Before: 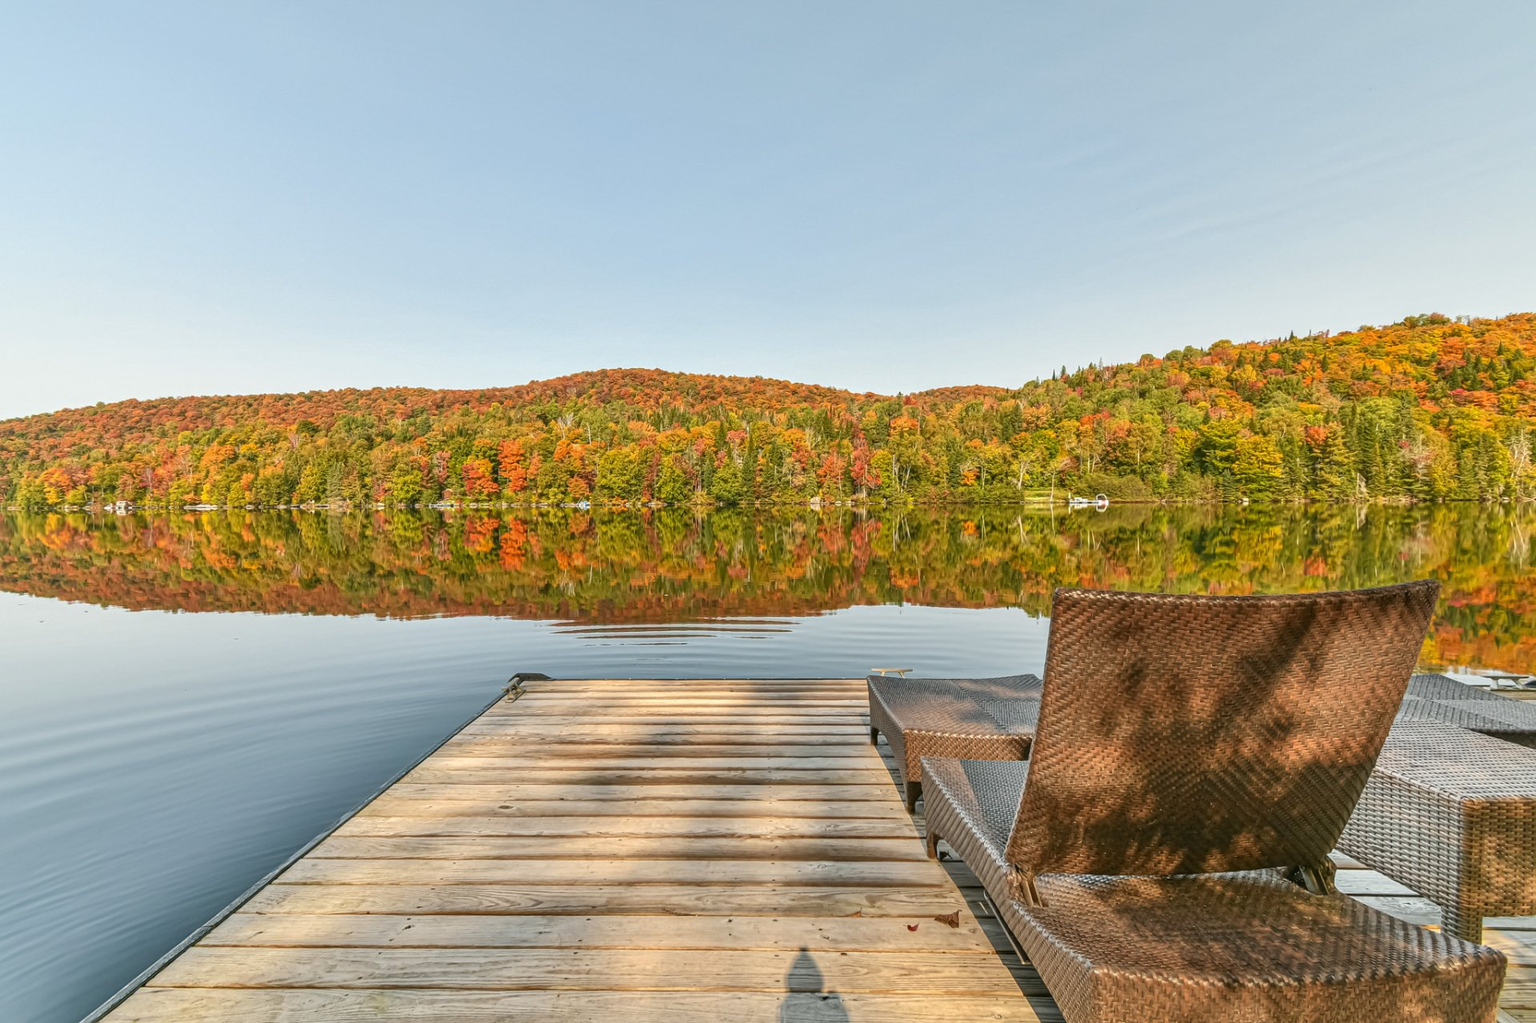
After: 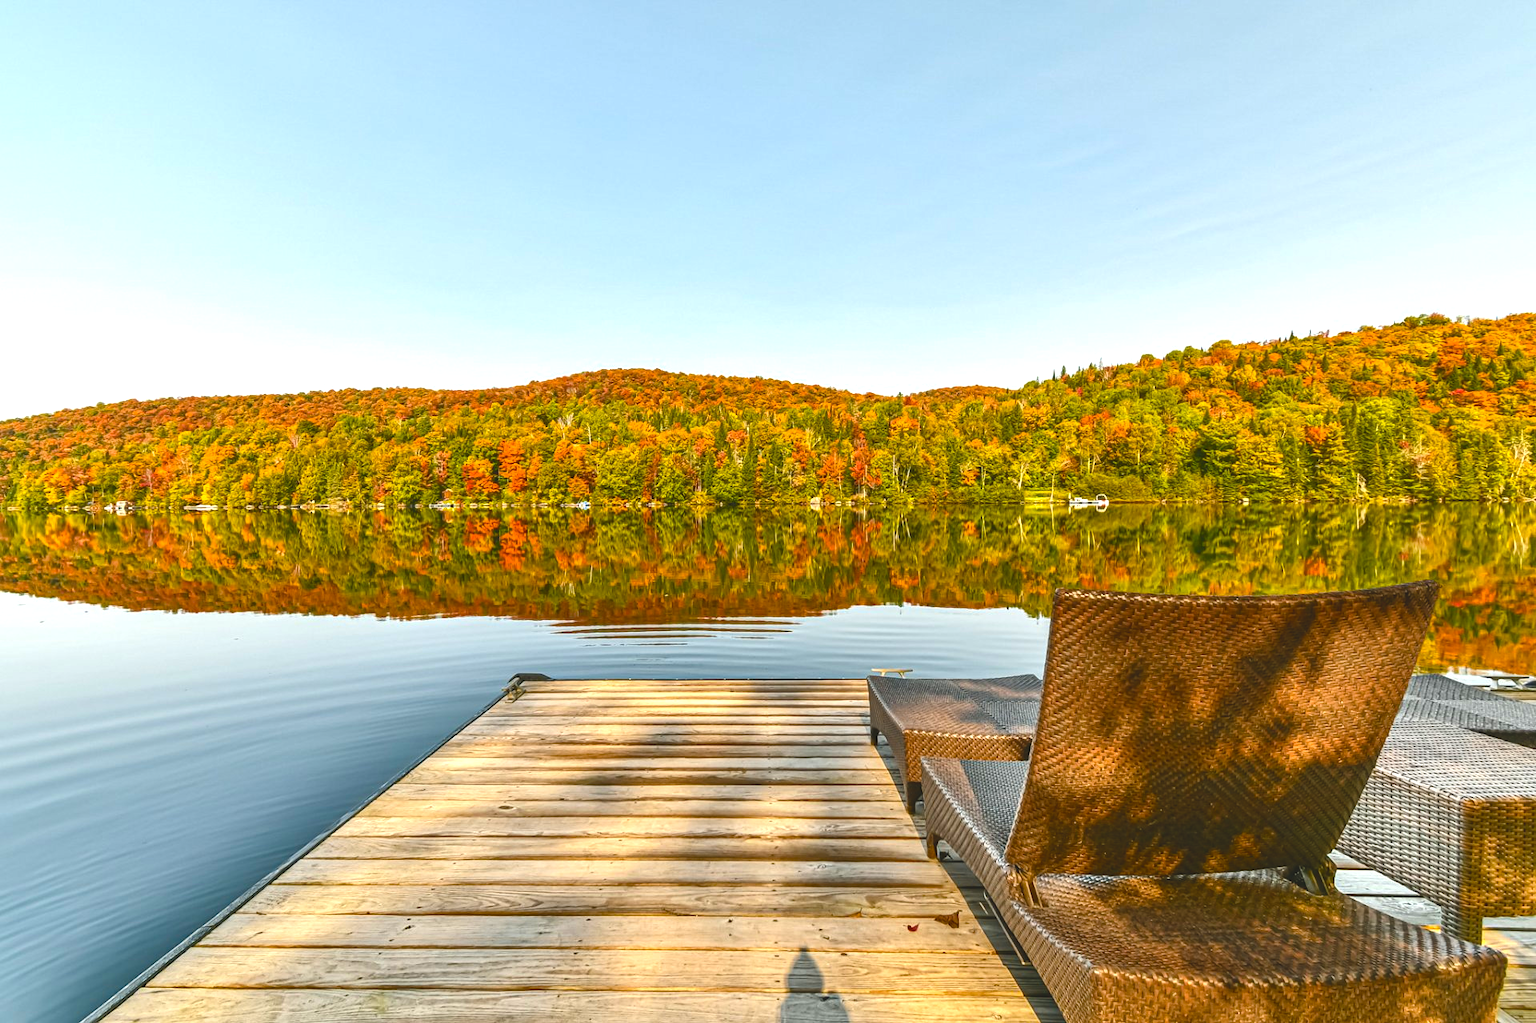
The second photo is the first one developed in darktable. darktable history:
color balance rgb: global offset › luminance 1.969%, linear chroma grading › global chroma 14.816%, perceptual saturation grading › global saturation 20%, perceptual saturation grading › highlights -14.259%, perceptual saturation grading › shadows 49.622%, perceptual brilliance grading › highlights 13.932%, perceptual brilliance grading › shadows -19.078%, global vibrance 20%
